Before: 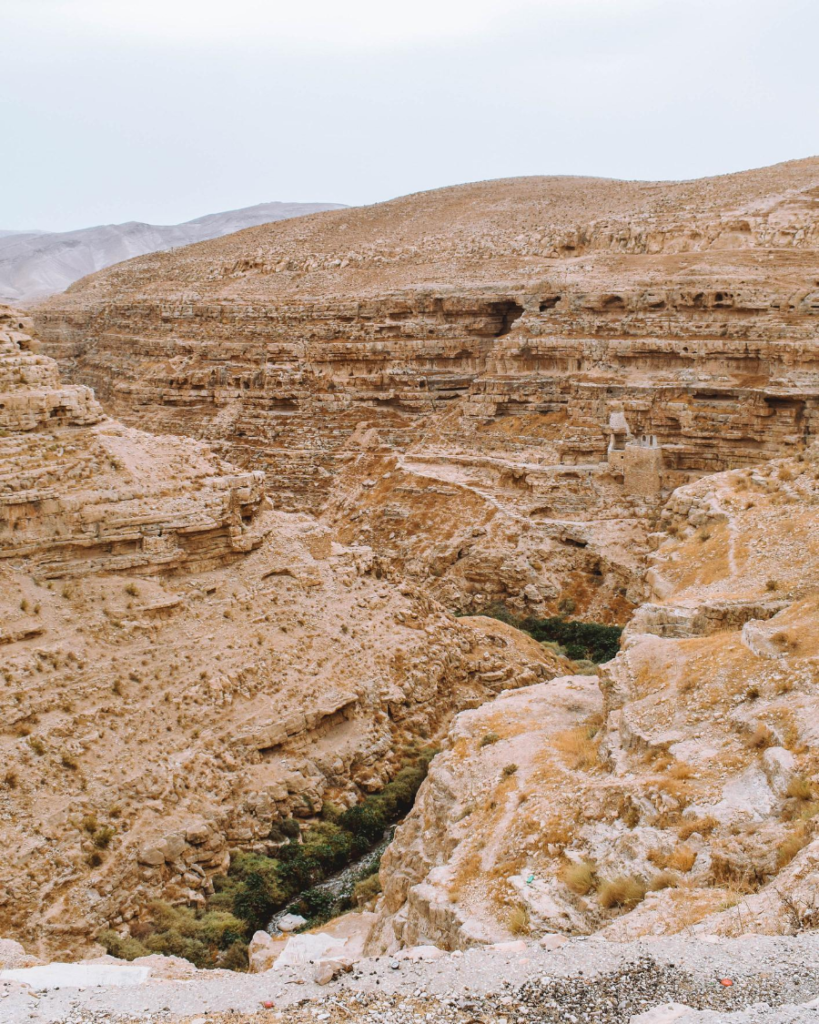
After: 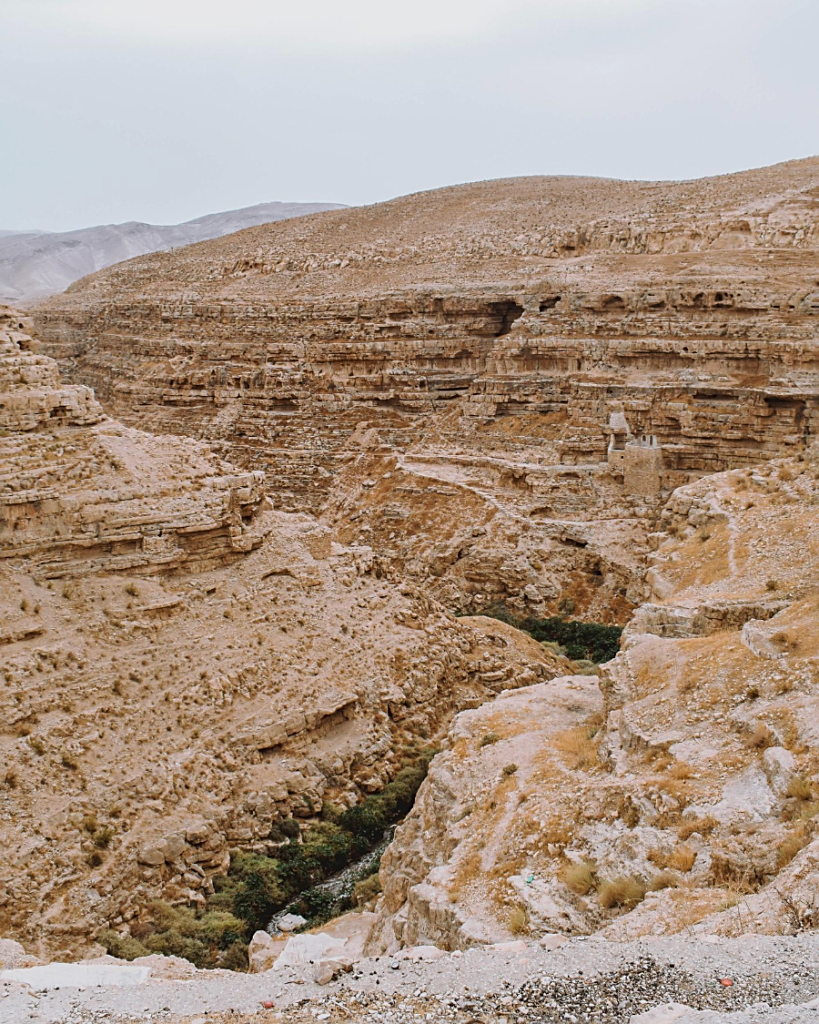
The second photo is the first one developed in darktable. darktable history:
contrast brightness saturation: saturation -0.052
sharpen: on, module defaults
exposure: exposure -0.239 EV, compensate highlight preservation false
